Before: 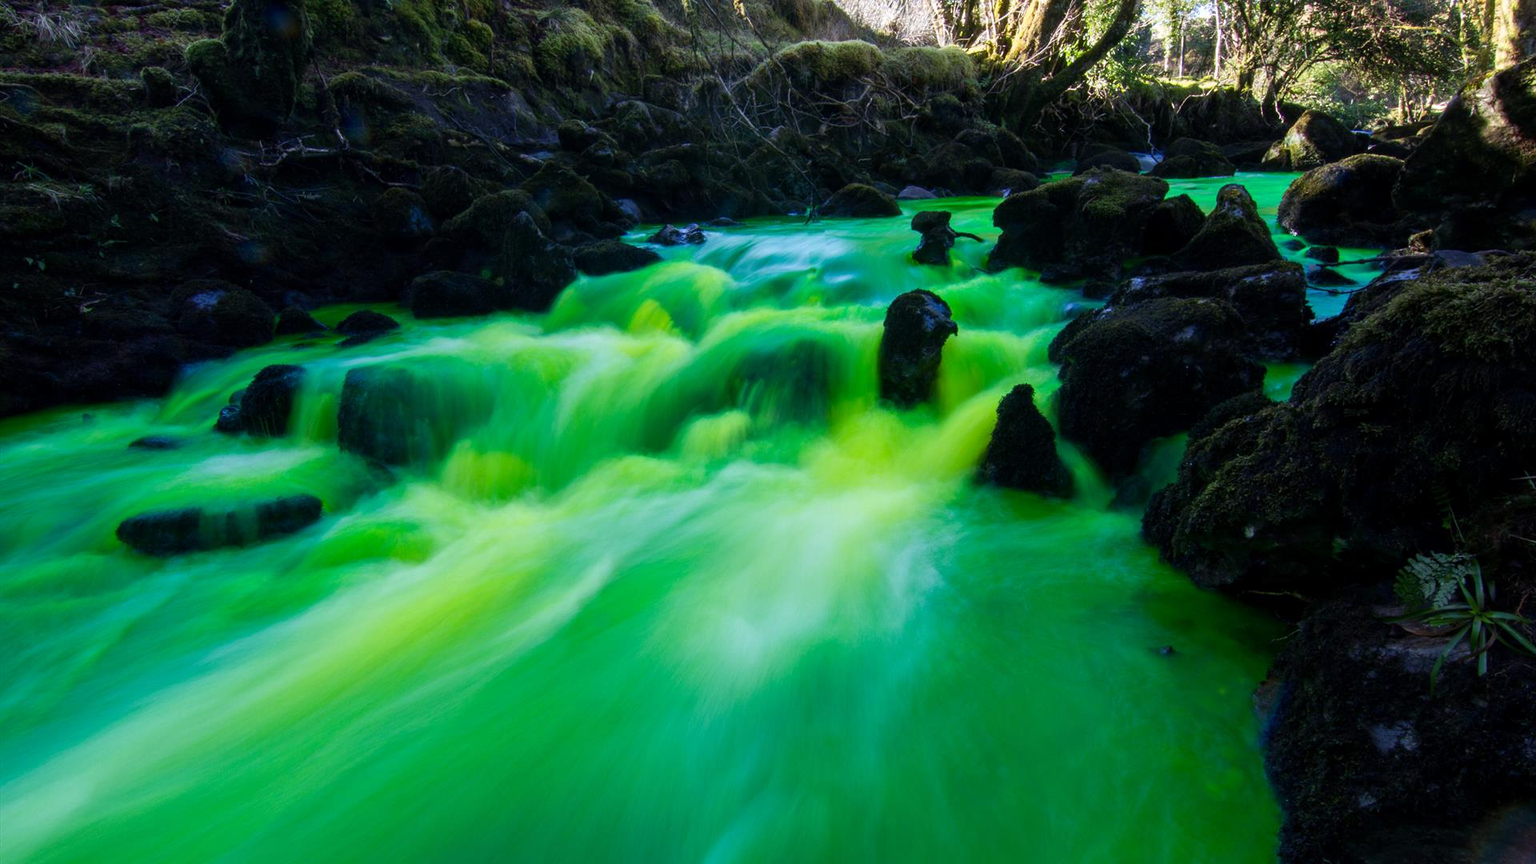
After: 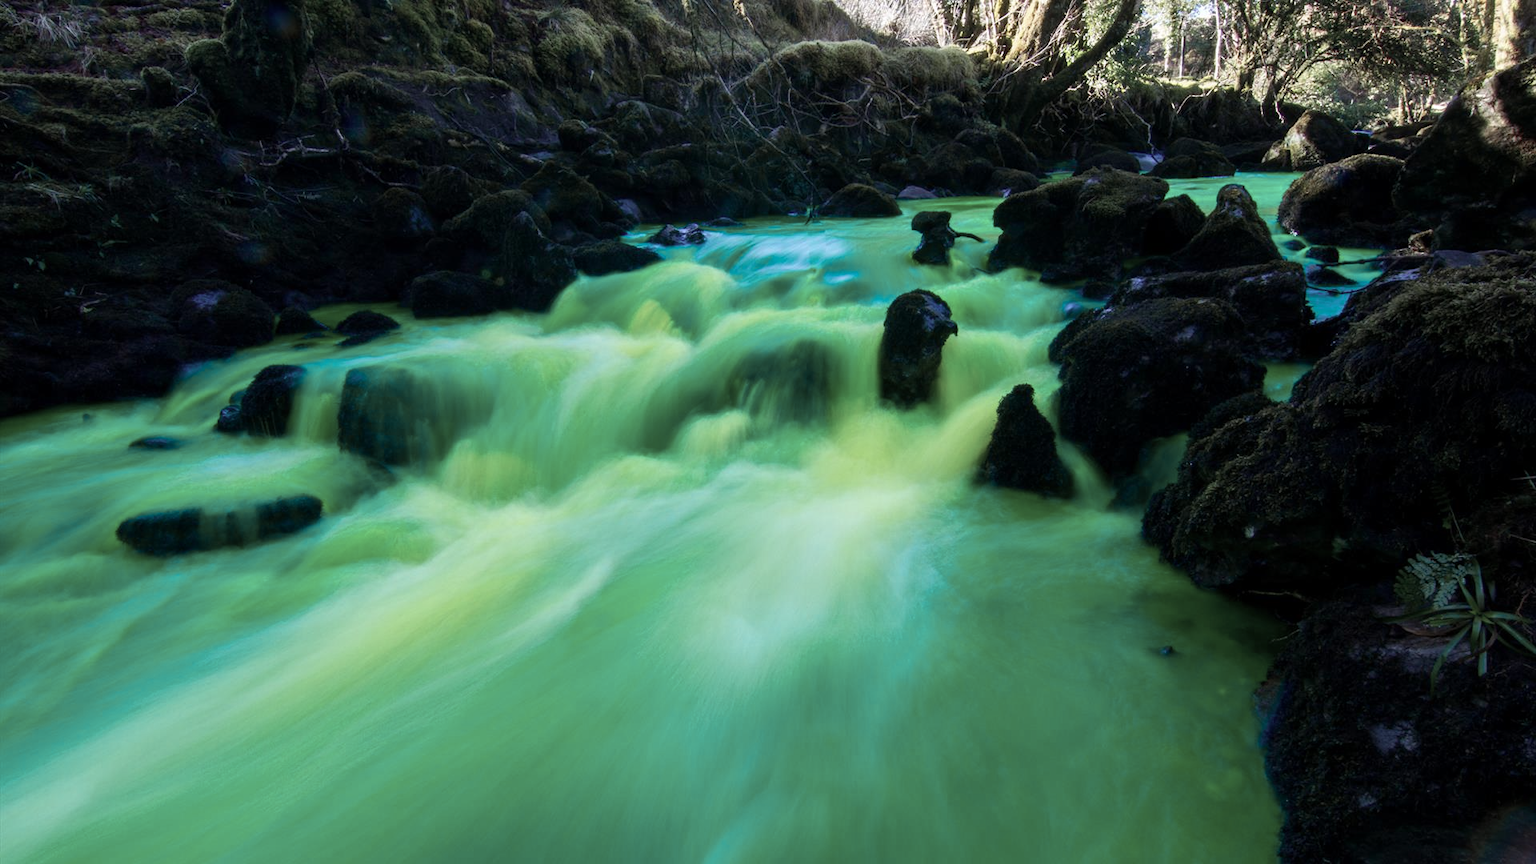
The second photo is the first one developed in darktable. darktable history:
color zones: curves: ch0 [(0, 0.5) (0.143, 0.5) (0.286, 0.5) (0.429, 0.504) (0.571, 0.5) (0.714, 0.509) (0.857, 0.5) (1, 0.5)]; ch1 [(0, 0.425) (0.143, 0.425) (0.286, 0.375) (0.429, 0.405) (0.571, 0.5) (0.714, 0.47) (0.857, 0.425) (1, 0.435)]; ch2 [(0, 0.5) (0.143, 0.5) (0.286, 0.5) (0.429, 0.517) (0.571, 0.5) (0.714, 0.51) (0.857, 0.5) (1, 0.5)], mix 100.01%
